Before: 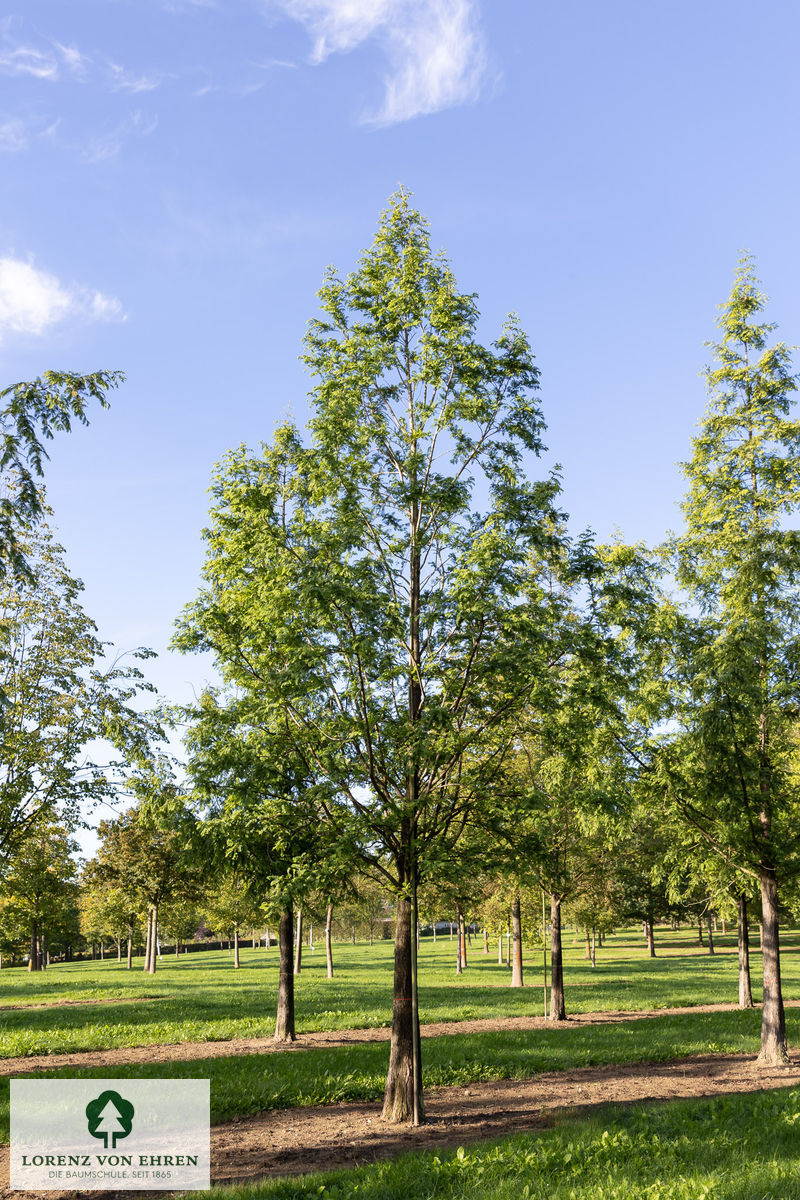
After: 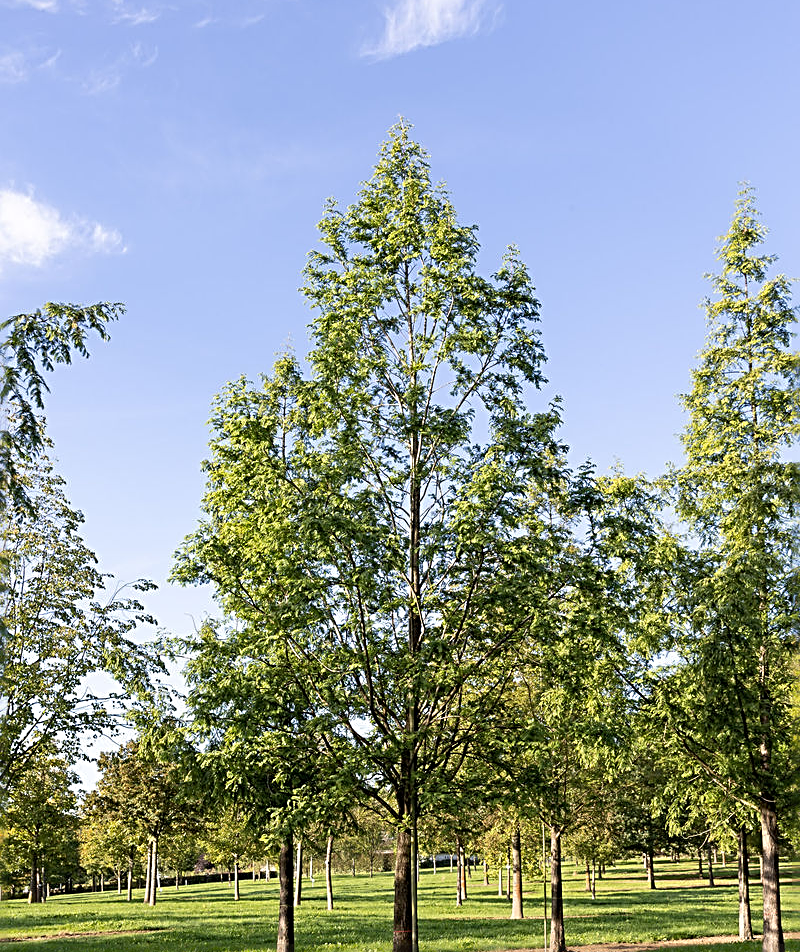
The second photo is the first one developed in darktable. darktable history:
sharpen: radius 3.025, amount 0.757
crop and rotate: top 5.667%, bottom 14.937%
